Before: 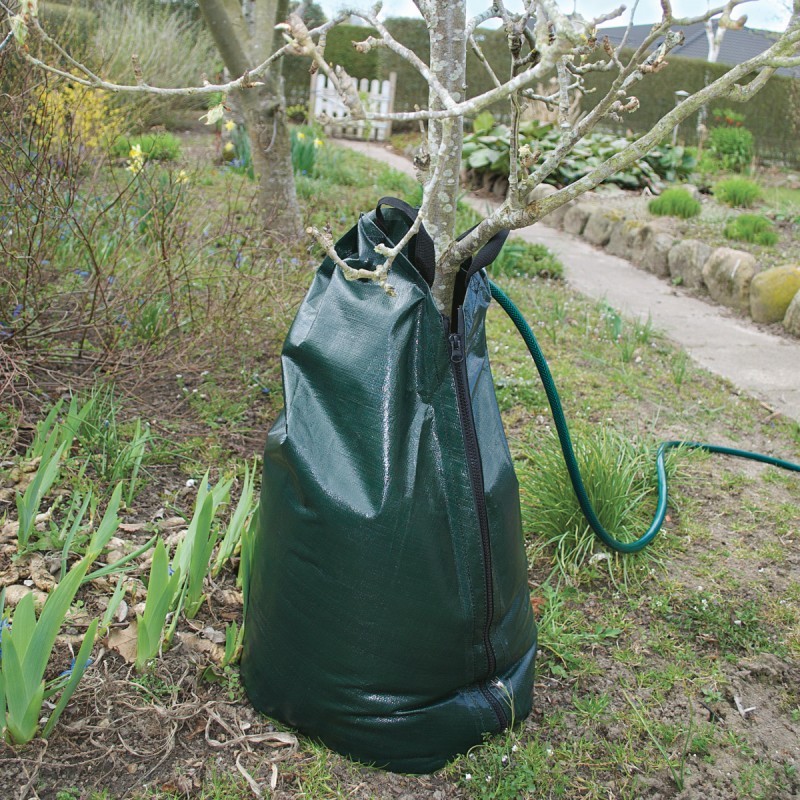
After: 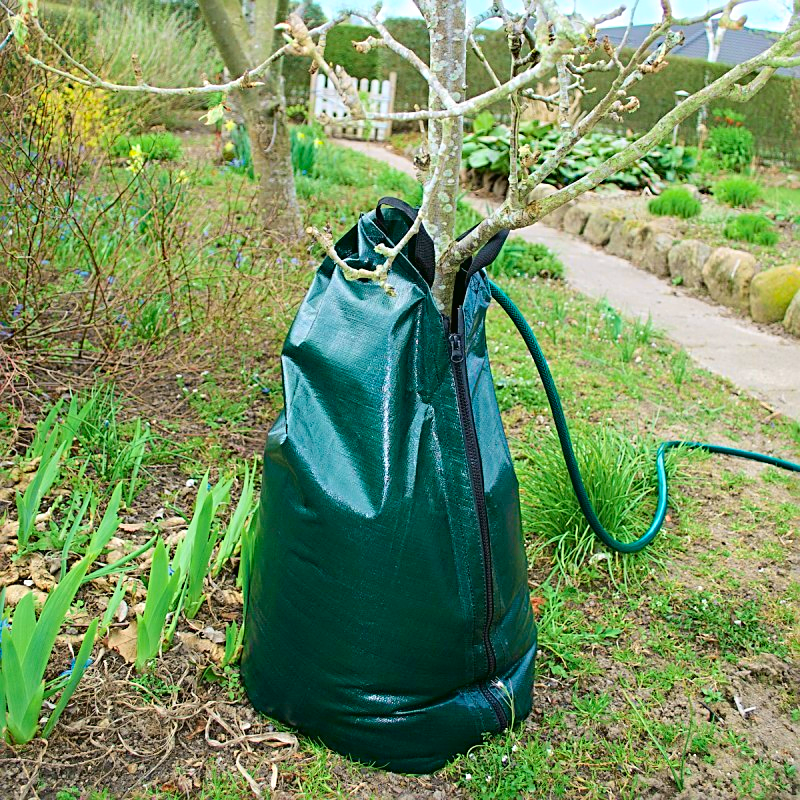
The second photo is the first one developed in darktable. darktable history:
tone equalizer: on, module defaults
tone curve: curves: ch0 [(0, 0.013) (0.054, 0.018) (0.205, 0.197) (0.289, 0.309) (0.382, 0.437) (0.475, 0.552) (0.666, 0.743) (0.791, 0.85) (1, 0.998)]; ch1 [(0, 0) (0.394, 0.338) (0.449, 0.404) (0.499, 0.498) (0.526, 0.528) (0.543, 0.564) (0.589, 0.633) (0.66, 0.687) (0.783, 0.804) (1, 1)]; ch2 [(0, 0) (0.304, 0.31) (0.403, 0.399) (0.441, 0.421) (0.474, 0.466) (0.498, 0.496) (0.524, 0.538) (0.555, 0.584) (0.633, 0.665) (0.7, 0.711) (1, 1)], color space Lab, independent channels, preserve colors none
color balance rgb: perceptual saturation grading › global saturation 25%, global vibrance 20%
sharpen: radius 2.767
